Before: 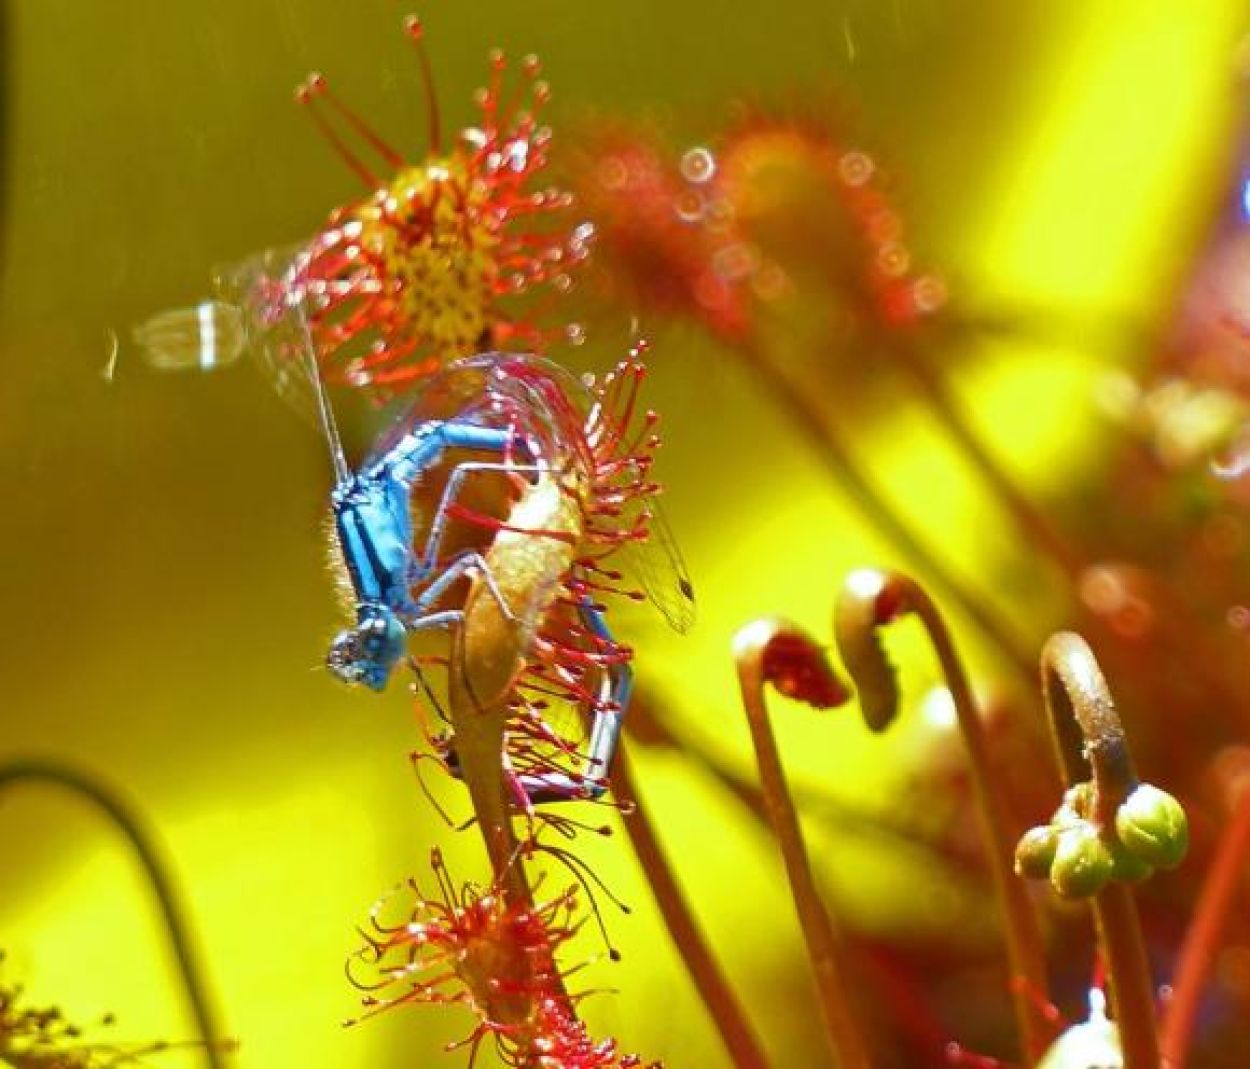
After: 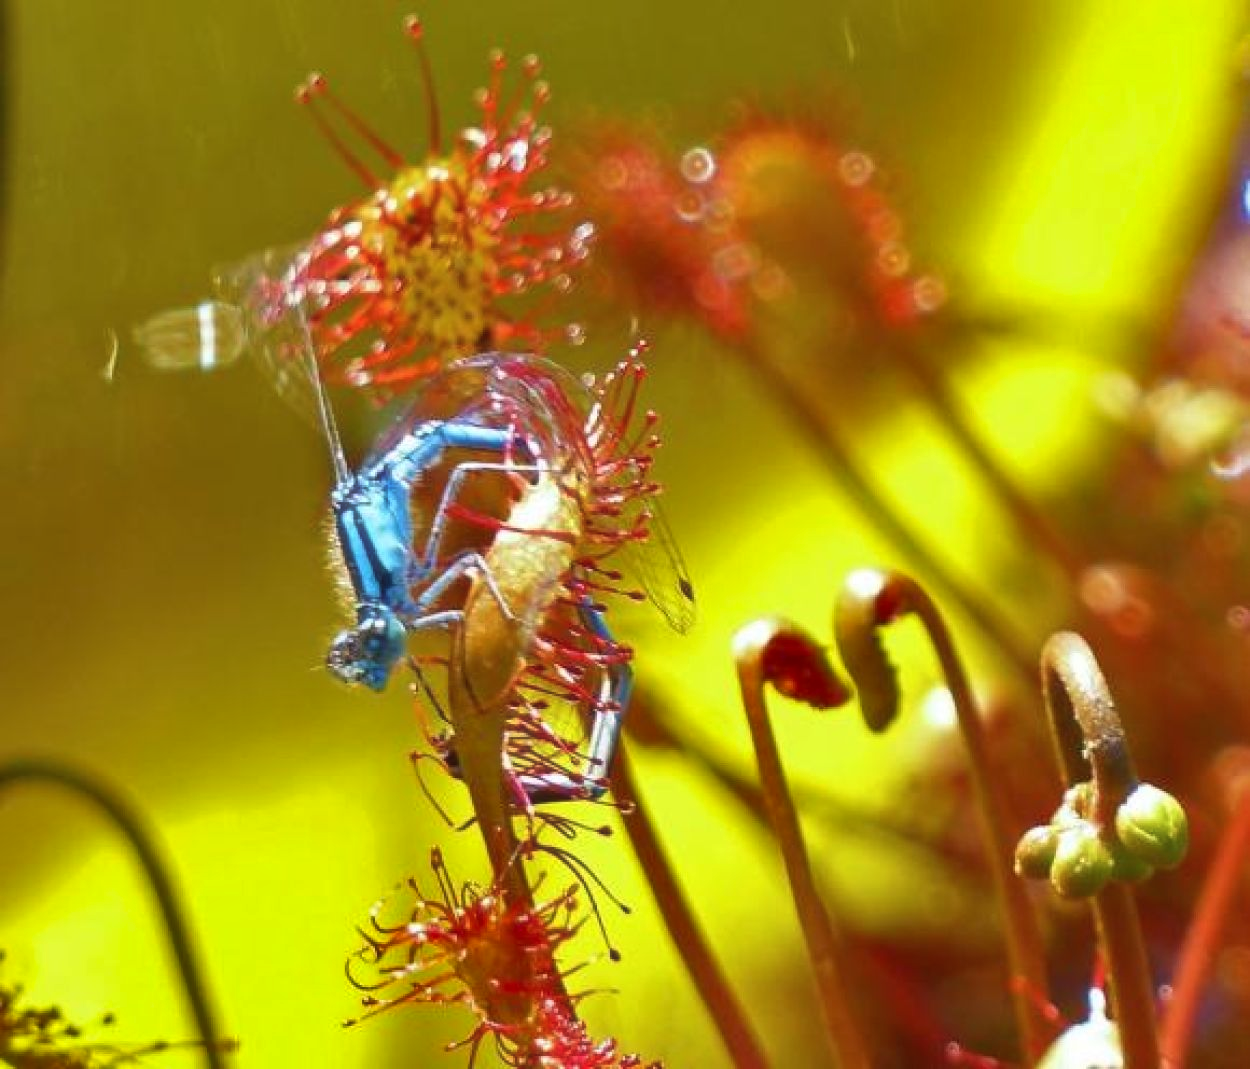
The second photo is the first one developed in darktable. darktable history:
haze removal: strength -0.1, adaptive false
shadows and highlights: low approximation 0.01, soften with gaussian
